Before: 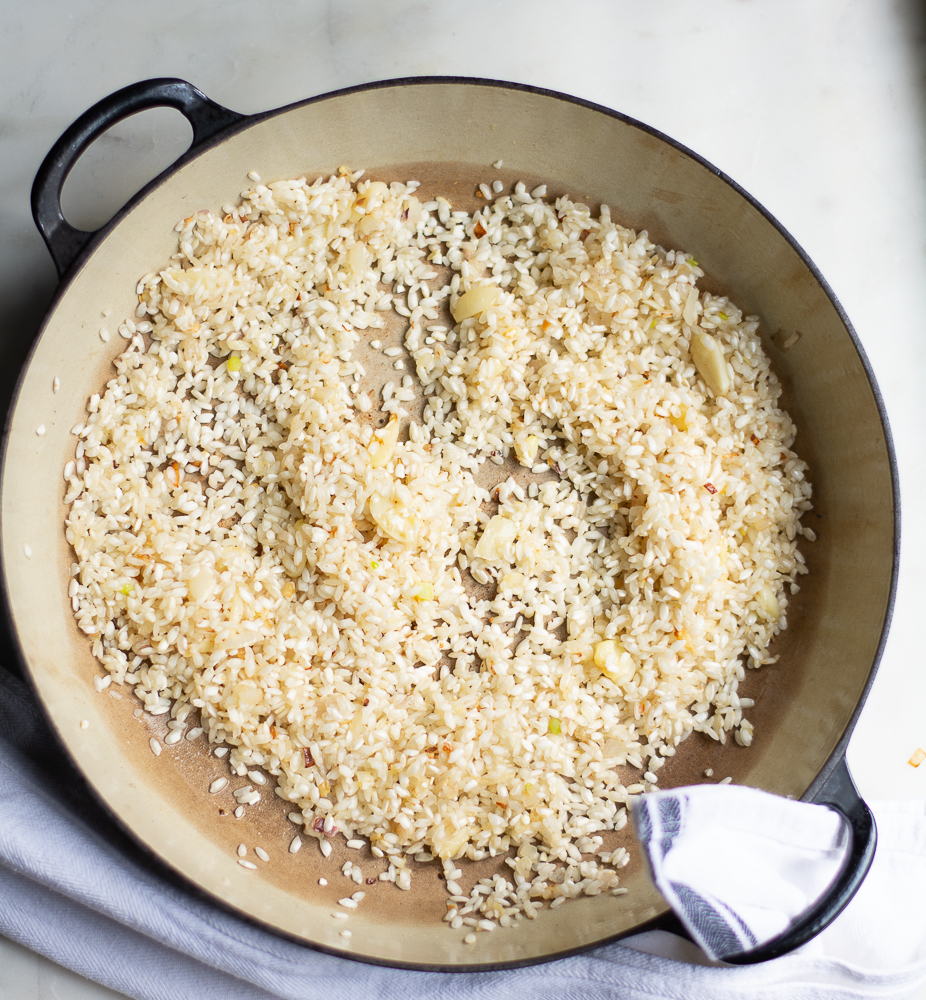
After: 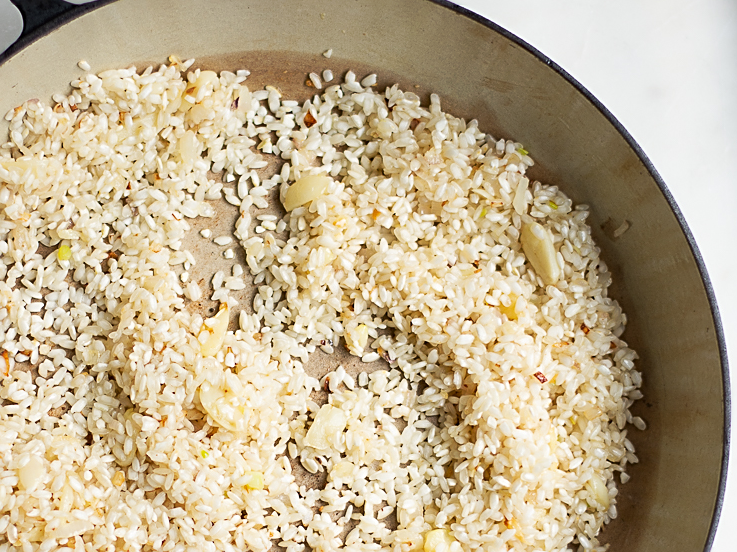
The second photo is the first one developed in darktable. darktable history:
tone curve: curves: ch0 [(0, 0) (0.003, 0.003) (0.011, 0.011) (0.025, 0.024) (0.044, 0.043) (0.069, 0.068) (0.1, 0.097) (0.136, 0.133) (0.177, 0.173) (0.224, 0.219) (0.277, 0.27) (0.335, 0.327) (0.399, 0.39) (0.468, 0.457) (0.543, 0.545) (0.623, 0.625) (0.709, 0.71) (0.801, 0.801) (0.898, 0.898) (1, 1)], preserve colors none
crop: left 18.375%, top 11.128%, right 1.983%, bottom 33.576%
sharpen: on, module defaults
